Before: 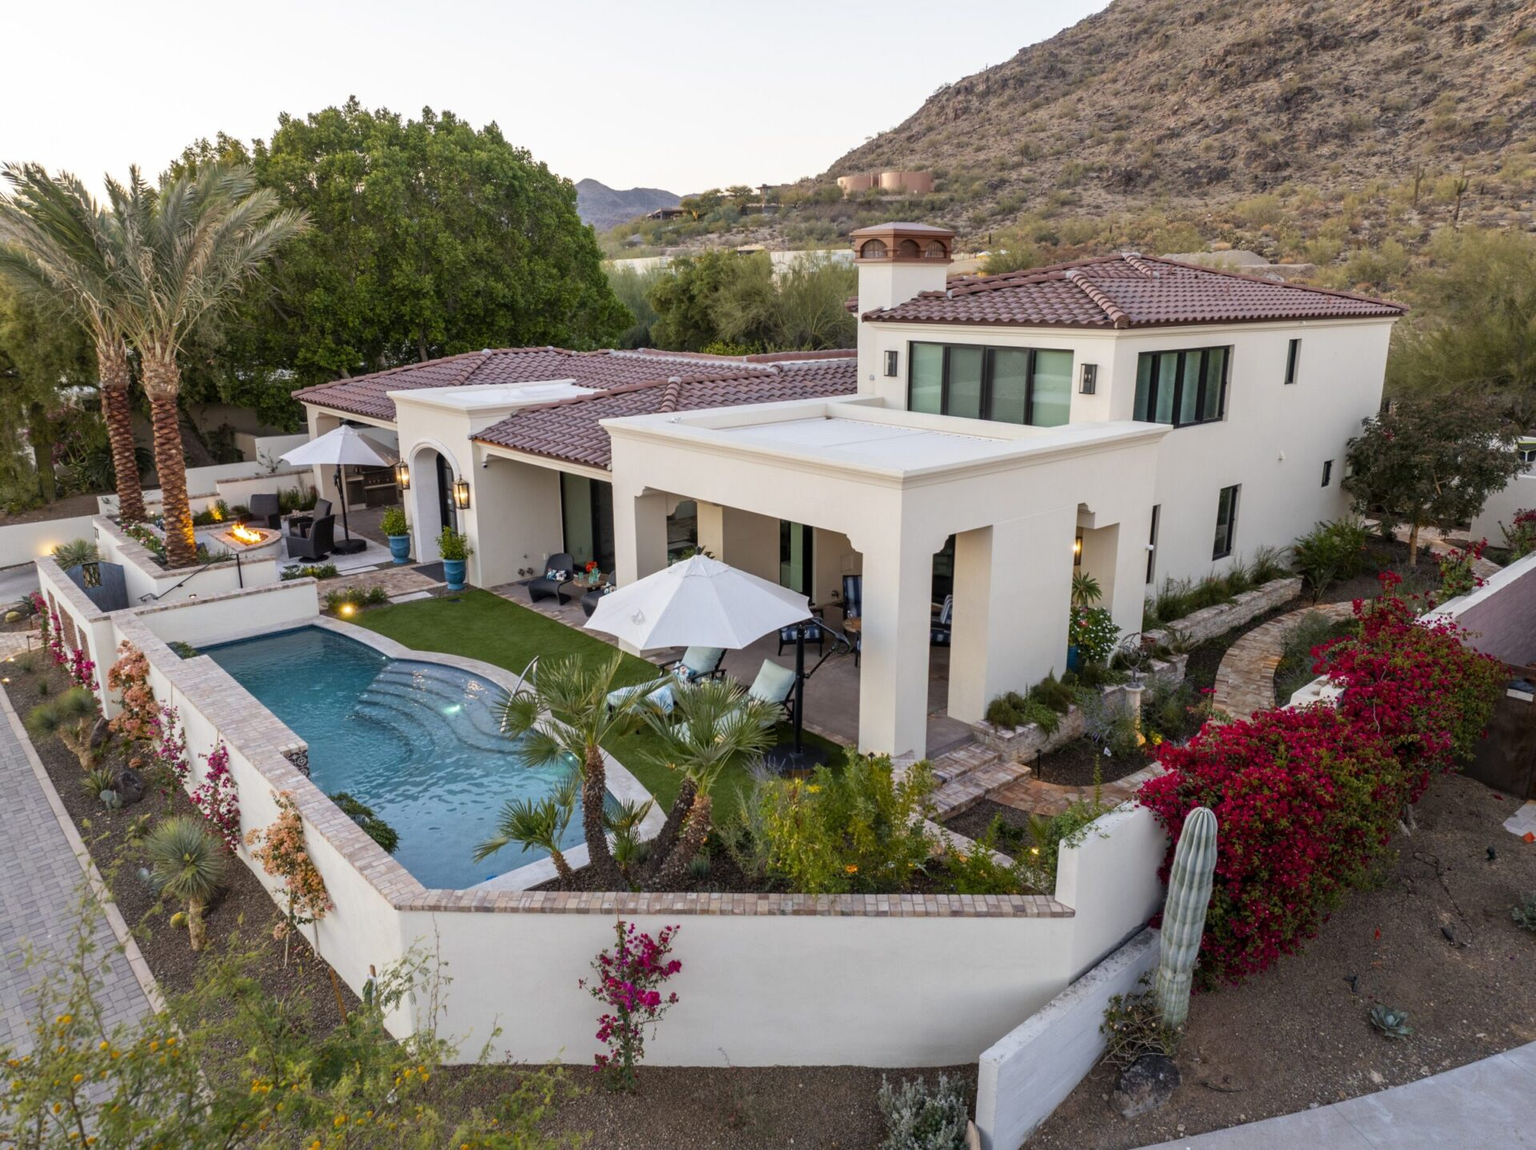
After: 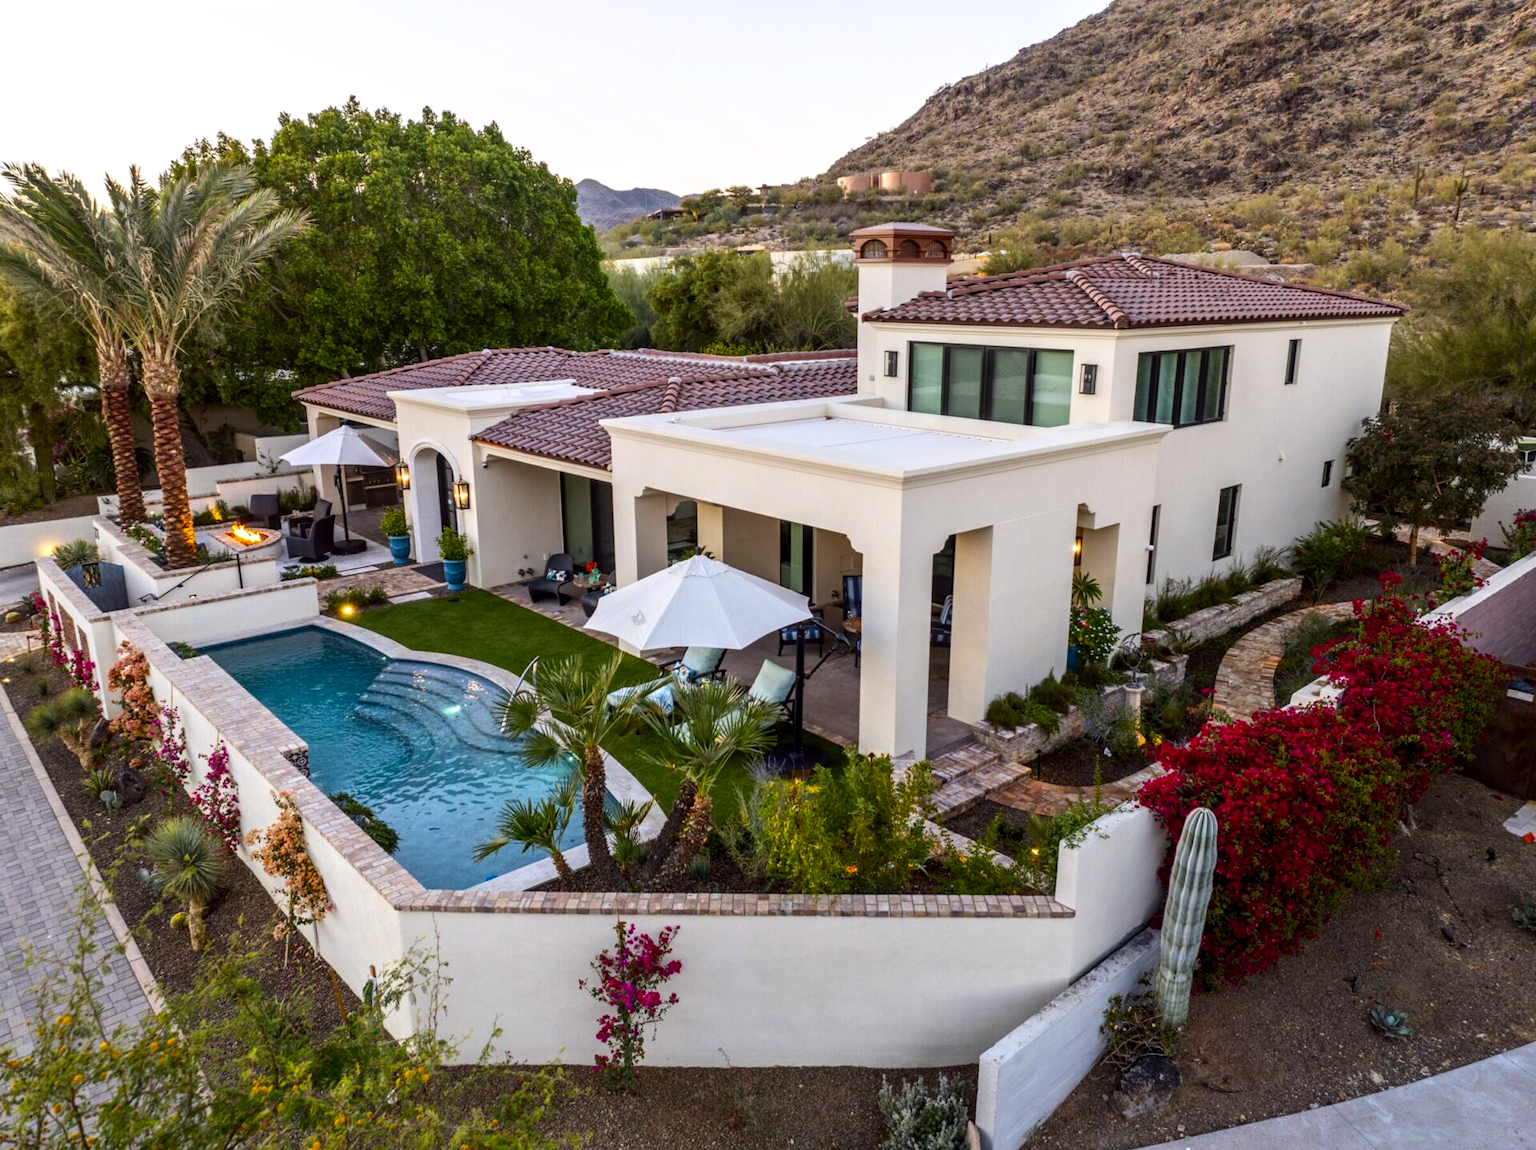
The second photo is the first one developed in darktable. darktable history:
contrast brightness saturation: contrast 0.13, brightness -0.05, saturation 0.16
color balance: lift [1, 1, 0.999, 1.001], gamma [1, 1.003, 1.005, 0.995], gain [1, 0.992, 0.988, 1.012], contrast 5%, output saturation 110%
local contrast: on, module defaults
